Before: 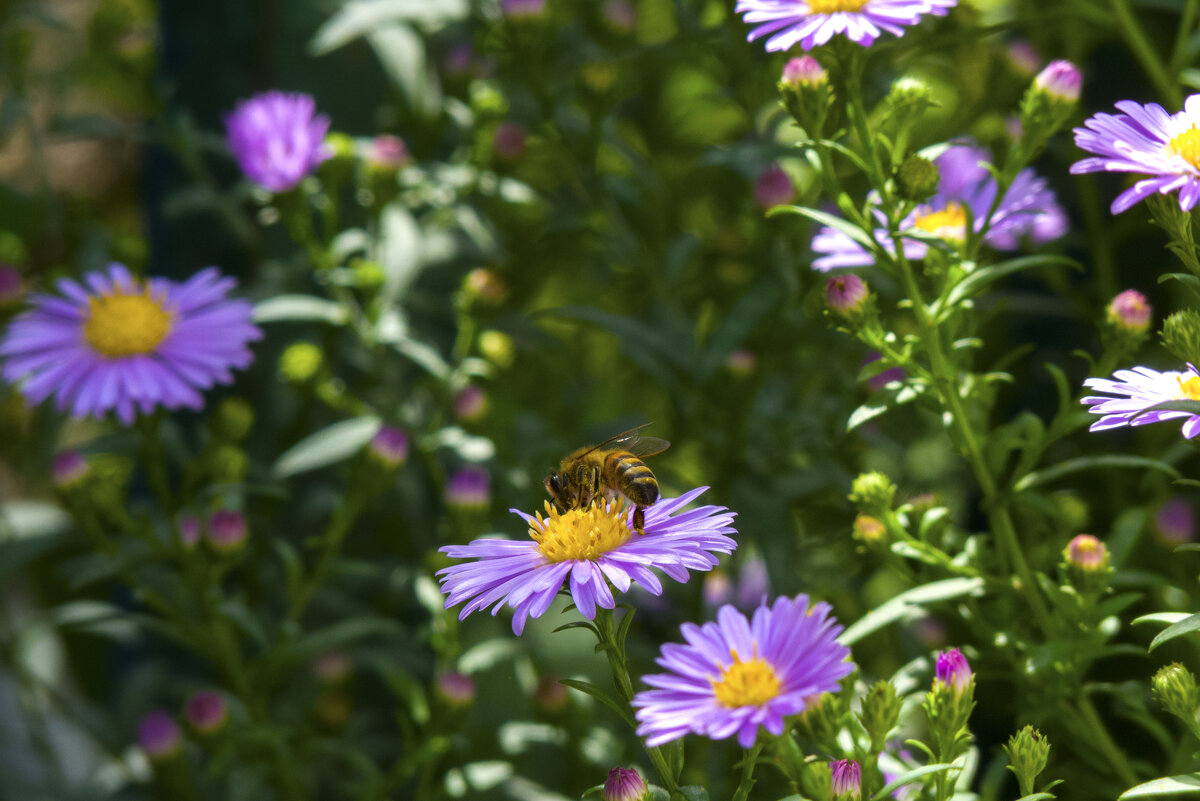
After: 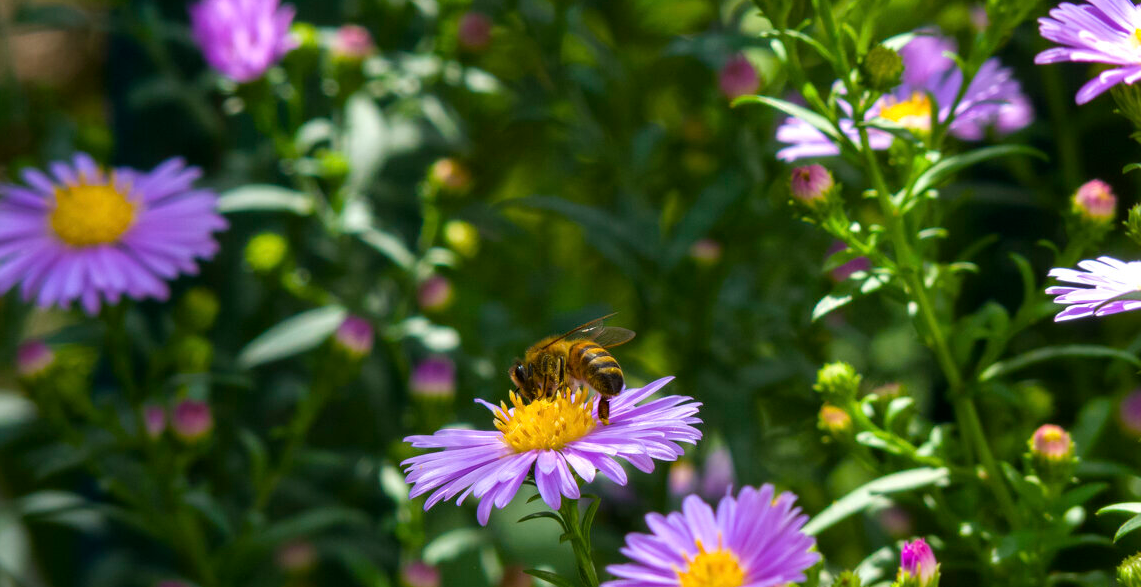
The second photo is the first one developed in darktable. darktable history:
crop and rotate: left 2.928%, top 13.751%, right 1.948%, bottom 12.851%
